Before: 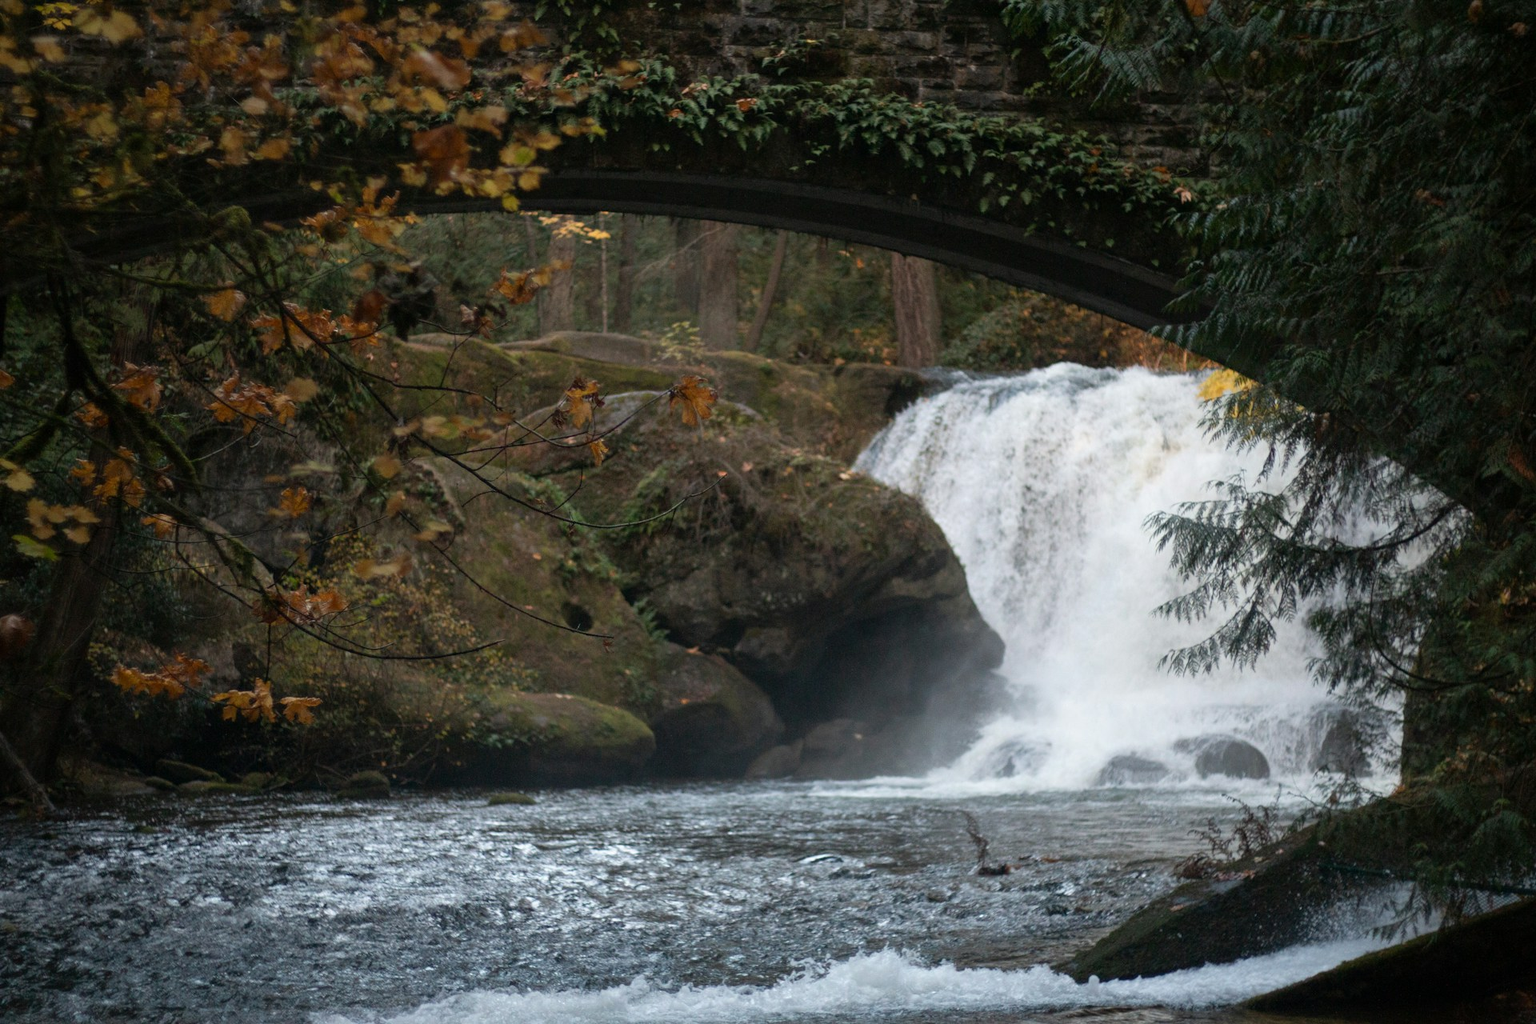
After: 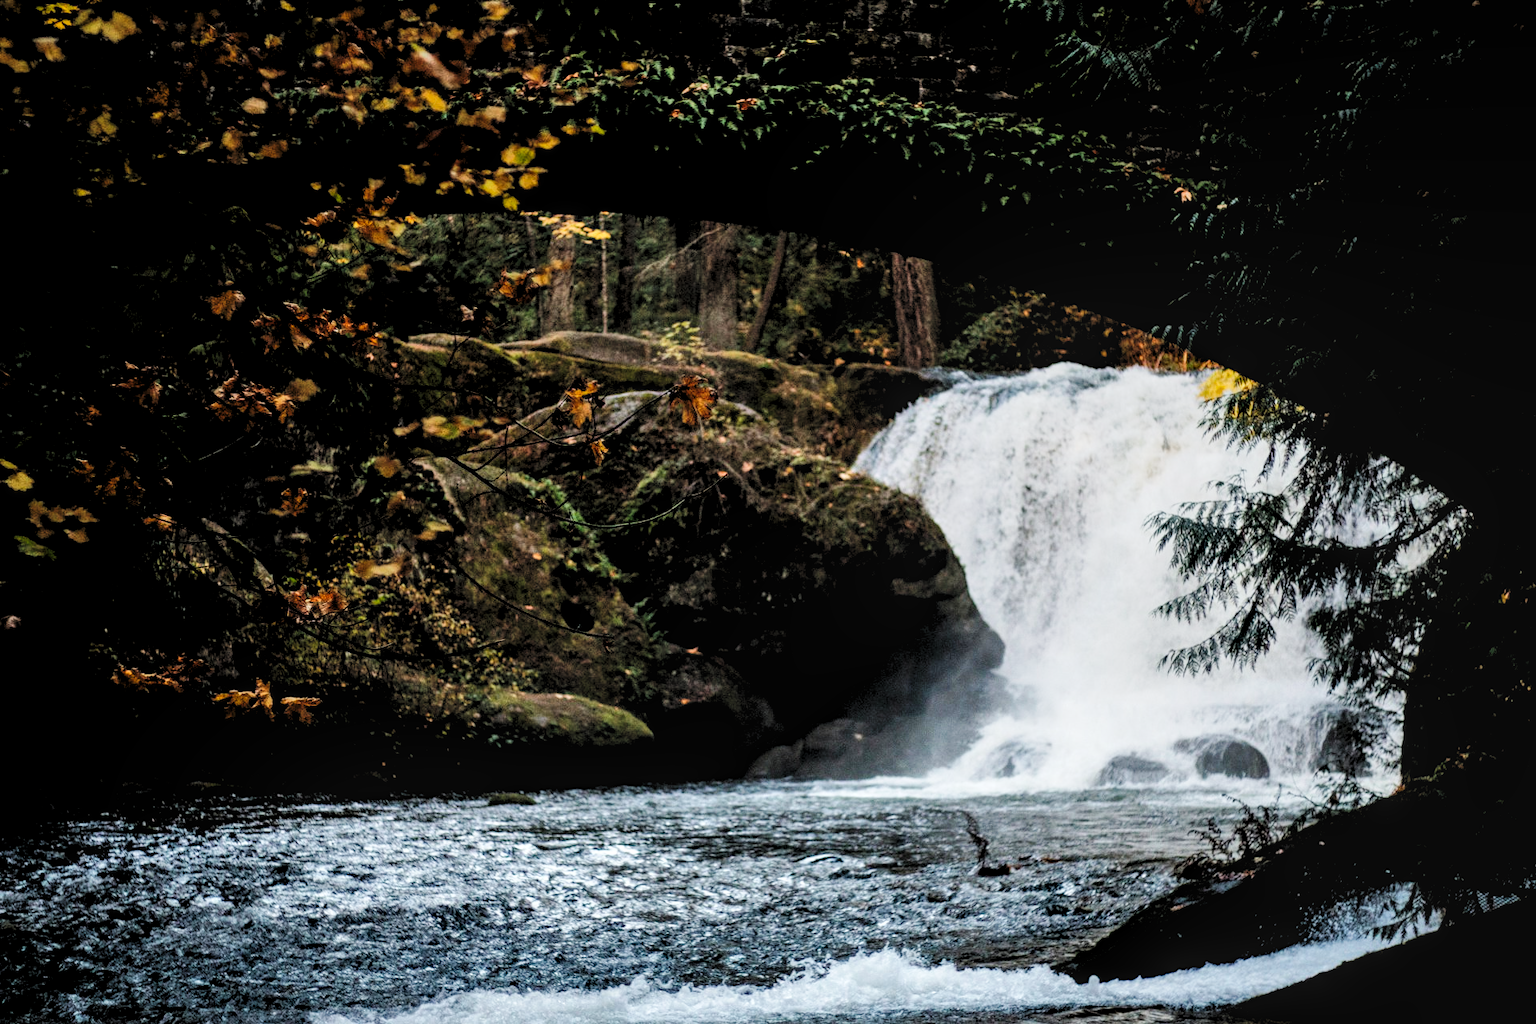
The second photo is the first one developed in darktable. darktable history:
base curve: curves: ch0 [(0, 0) (0.032, 0.025) (0.121, 0.166) (0.206, 0.329) (0.605, 0.79) (1, 1)], preserve colors none
contrast brightness saturation: contrast 0.04, saturation 0.16
local contrast: on, module defaults
rgb levels: levels [[0.034, 0.472, 0.904], [0, 0.5, 1], [0, 0.5, 1]]
shadows and highlights: shadows 35, highlights -35, soften with gaussian
